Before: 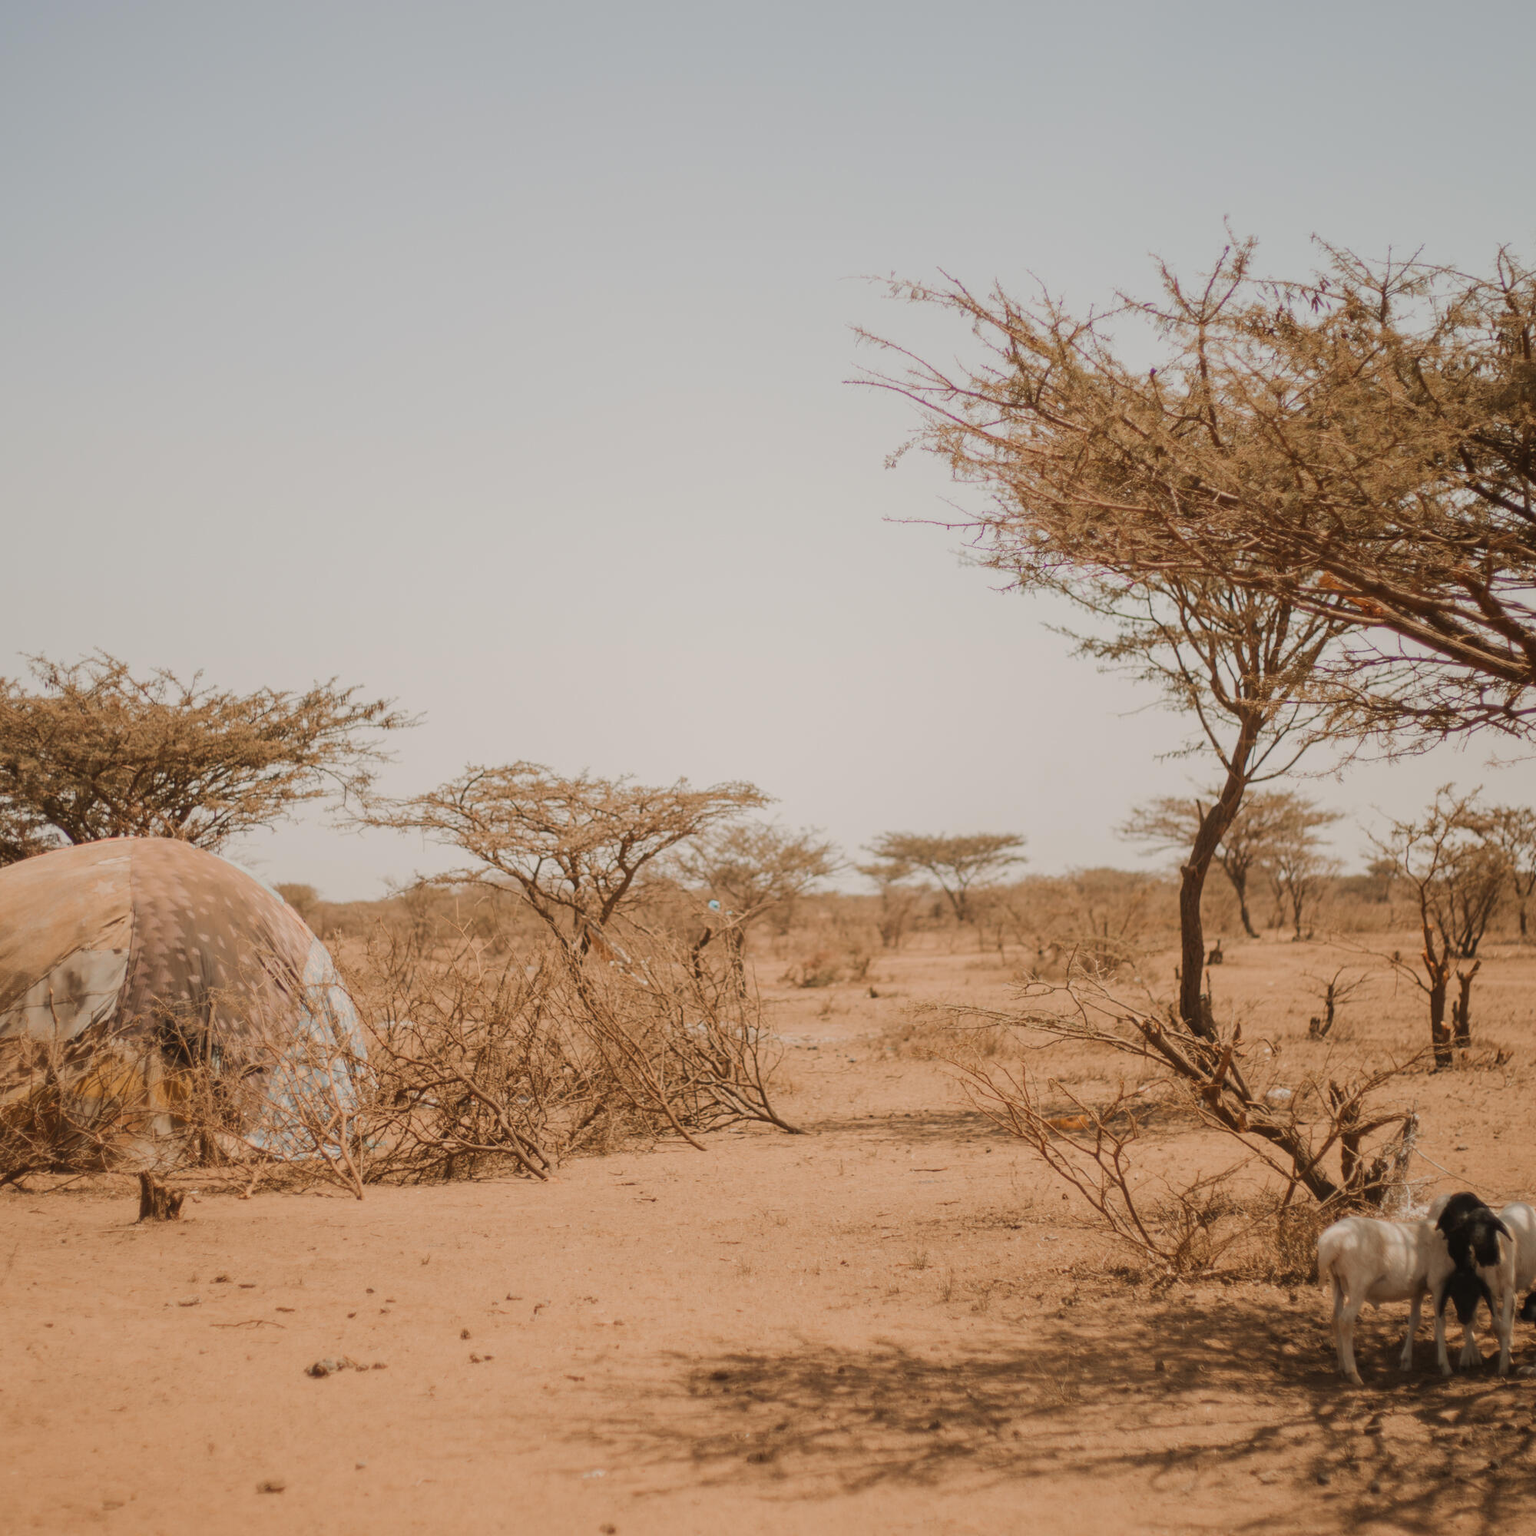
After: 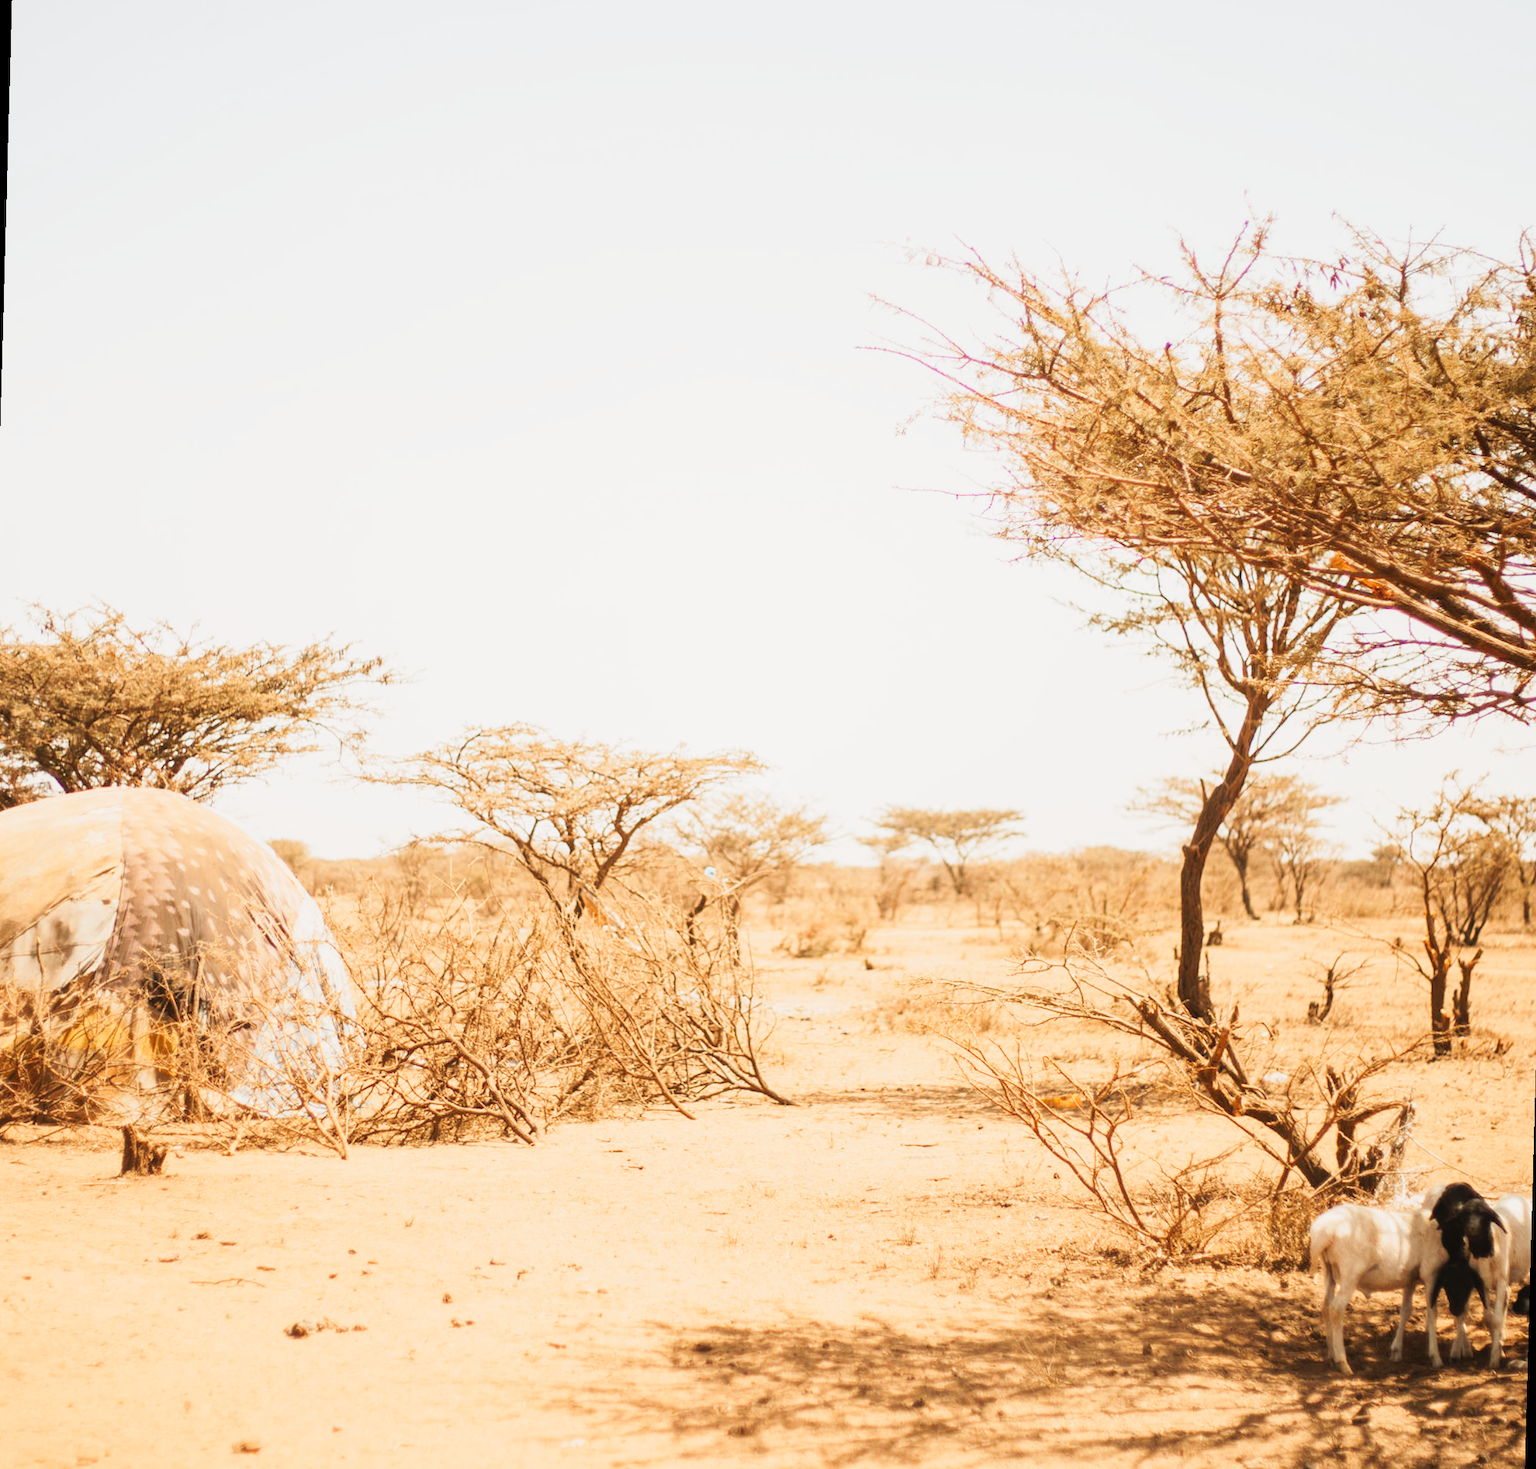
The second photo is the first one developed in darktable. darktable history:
tone curve: curves: ch0 [(0, 0) (0.003, 0.003) (0.011, 0.012) (0.025, 0.027) (0.044, 0.048) (0.069, 0.074) (0.1, 0.117) (0.136, 0.177) (0.177, 0.246) (0.224, 0.324) (0.277, 0.422) (0.335, 0.531) (0.399, 0.633) (0.468, 0.733) (0.543, 0.824) (0.623, 0.895) (0.709, 0.938) (0.801, 0.961) (0.898, 0.98) (1, 1)], preserve colors none
rotate and perspective: rotation 1.57°, crop left 0.018, crop right 0.982, crop top 0.039, crop bottom 0.961
